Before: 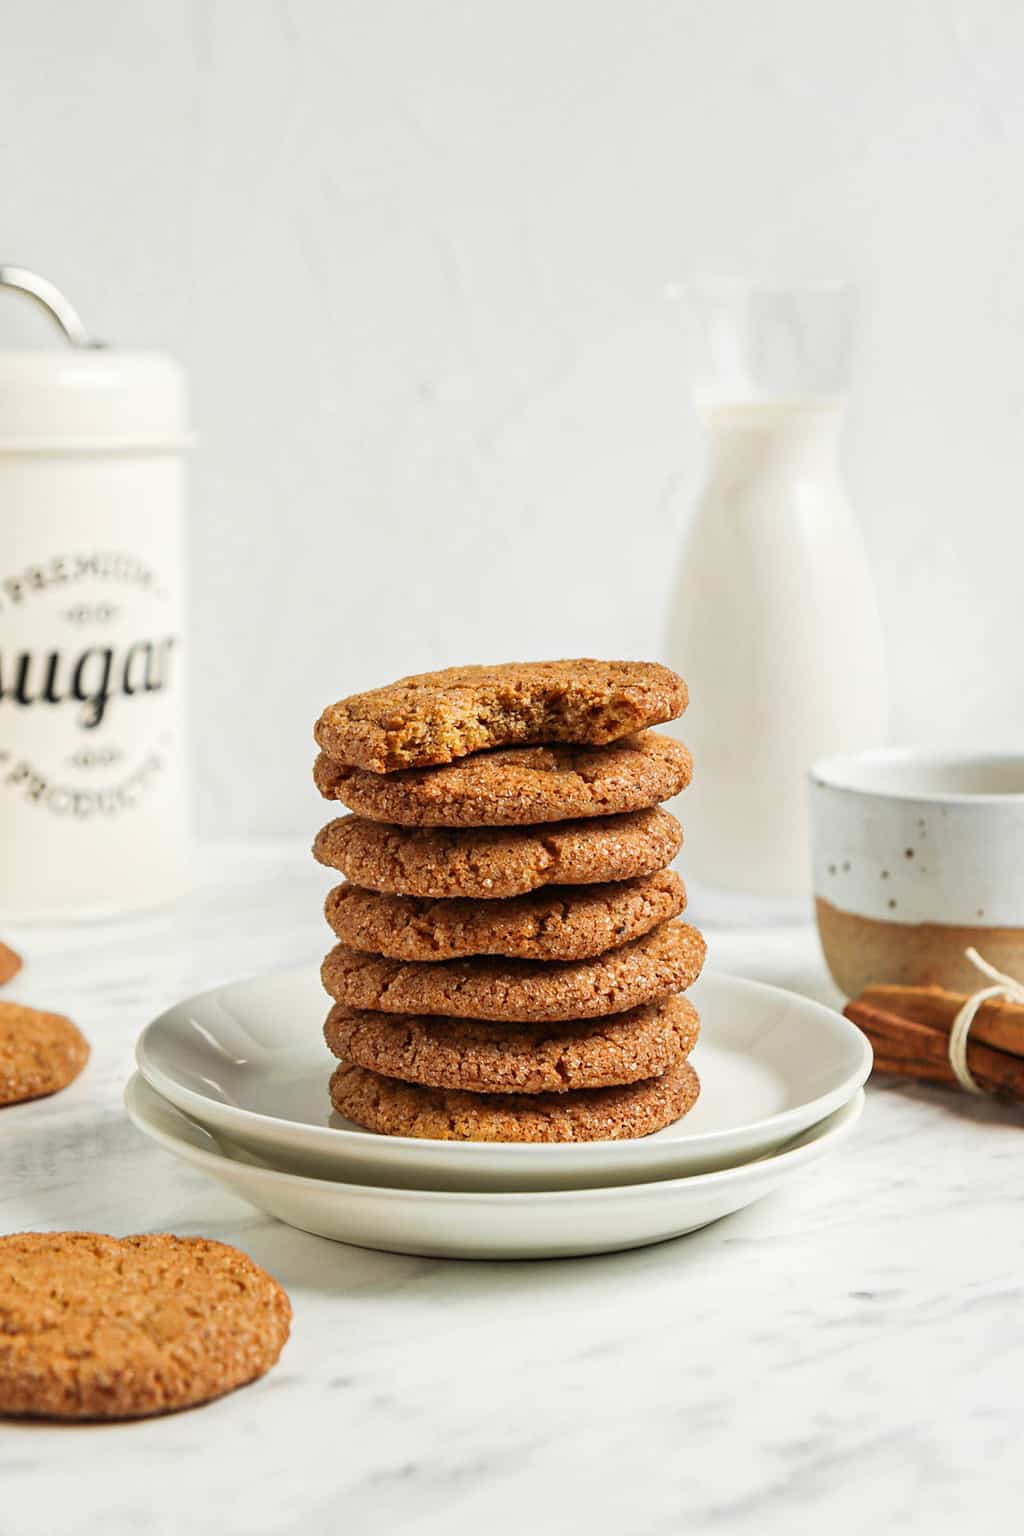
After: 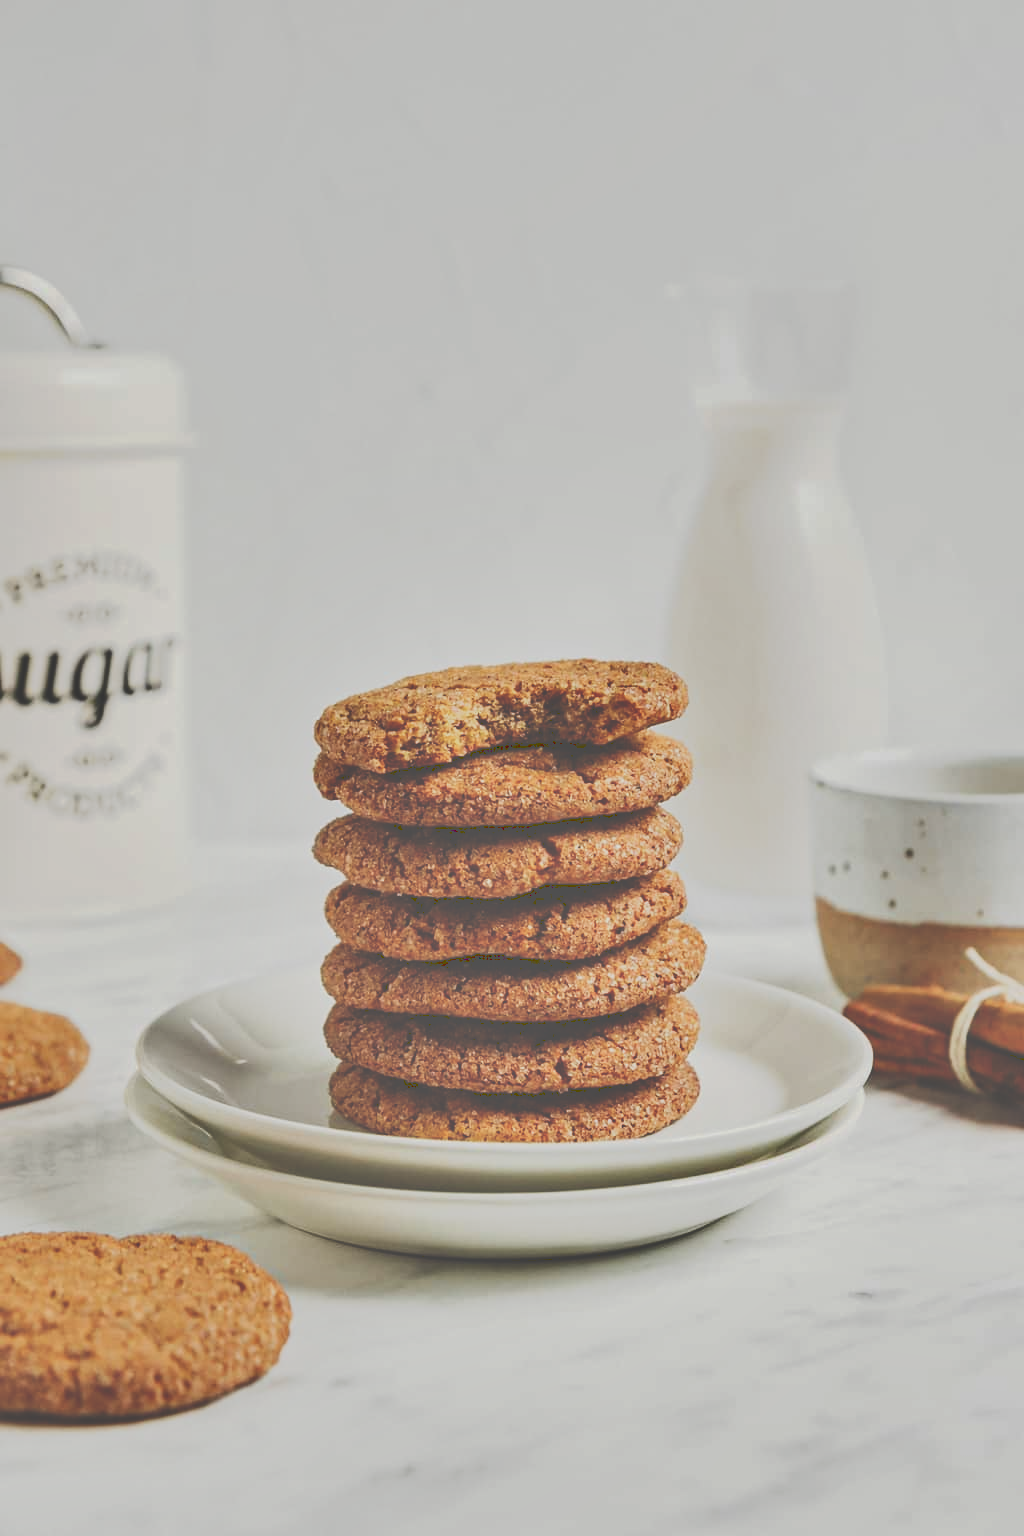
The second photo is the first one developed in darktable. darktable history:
shadows and highlights: soften with gaussian
filmic rgb: black relative exposure -11.33 EV, white relative exposure 3.24 EV, hardness 6.84
tone curve: curves: ch0 [(0, 0) (0.003, 0.346) (0.011, 0.346) (0.025, 0.346) (0.044, 0.35) (0.069, 0.354) (0.1, 0.361) (0.136, 0.368) (0.177, 0.381) (0.224, 0.395) (0.277, 0.421) (0.335, 0.458) (0.399, 0.502) (0.468, 0.556) (0.543, 0.617) (0.623, 0.685) (0.709, 0.748) (0.801, 0.814) (0.898, 0.865) (1, 1)], preserve colors none
